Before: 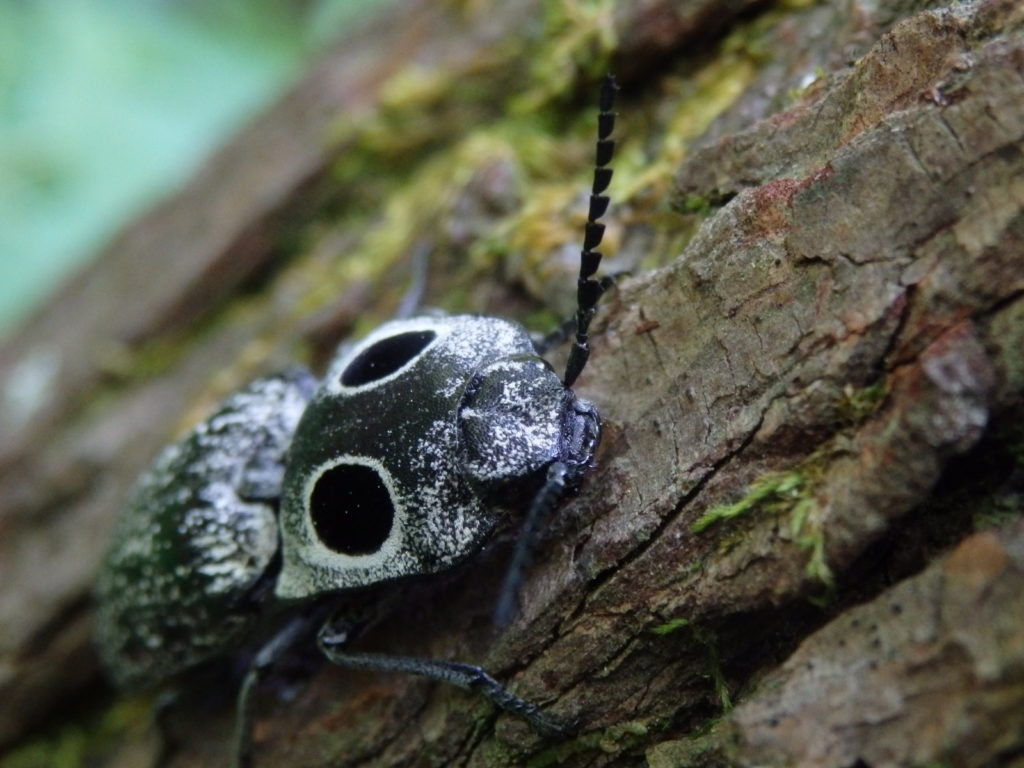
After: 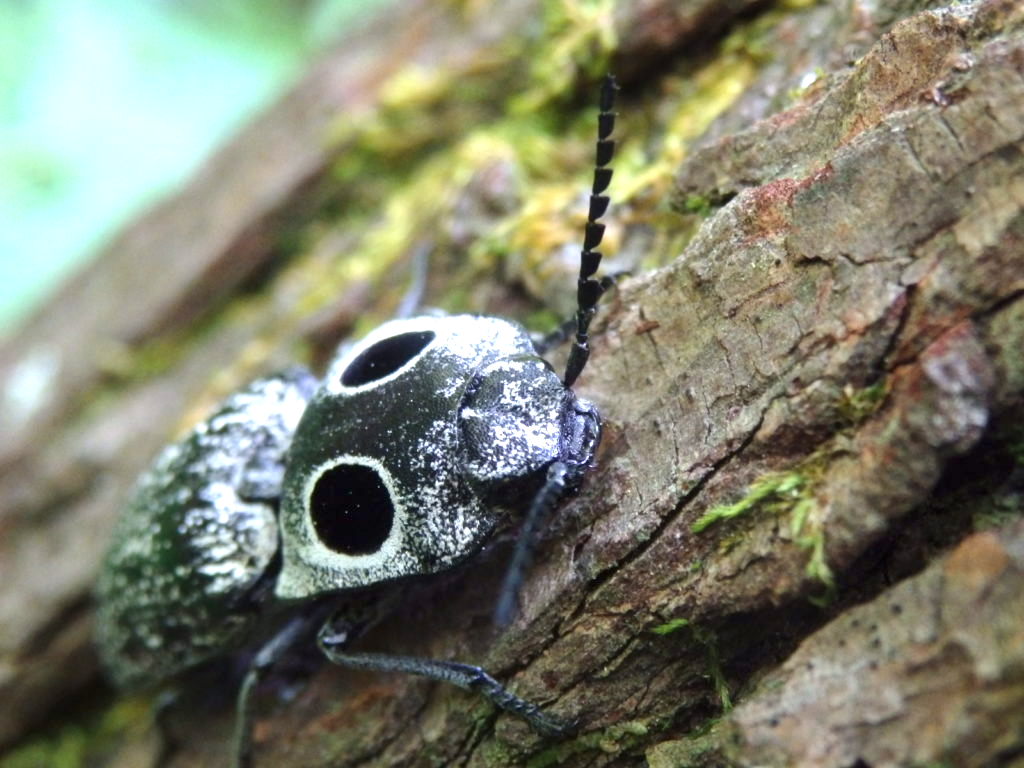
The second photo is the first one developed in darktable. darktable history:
exposure: black level correction 0, exposure 1.1 EV, compensate exposure bias true, compensate highlight preservation false
levels: levels [0, 0.499, 1]
